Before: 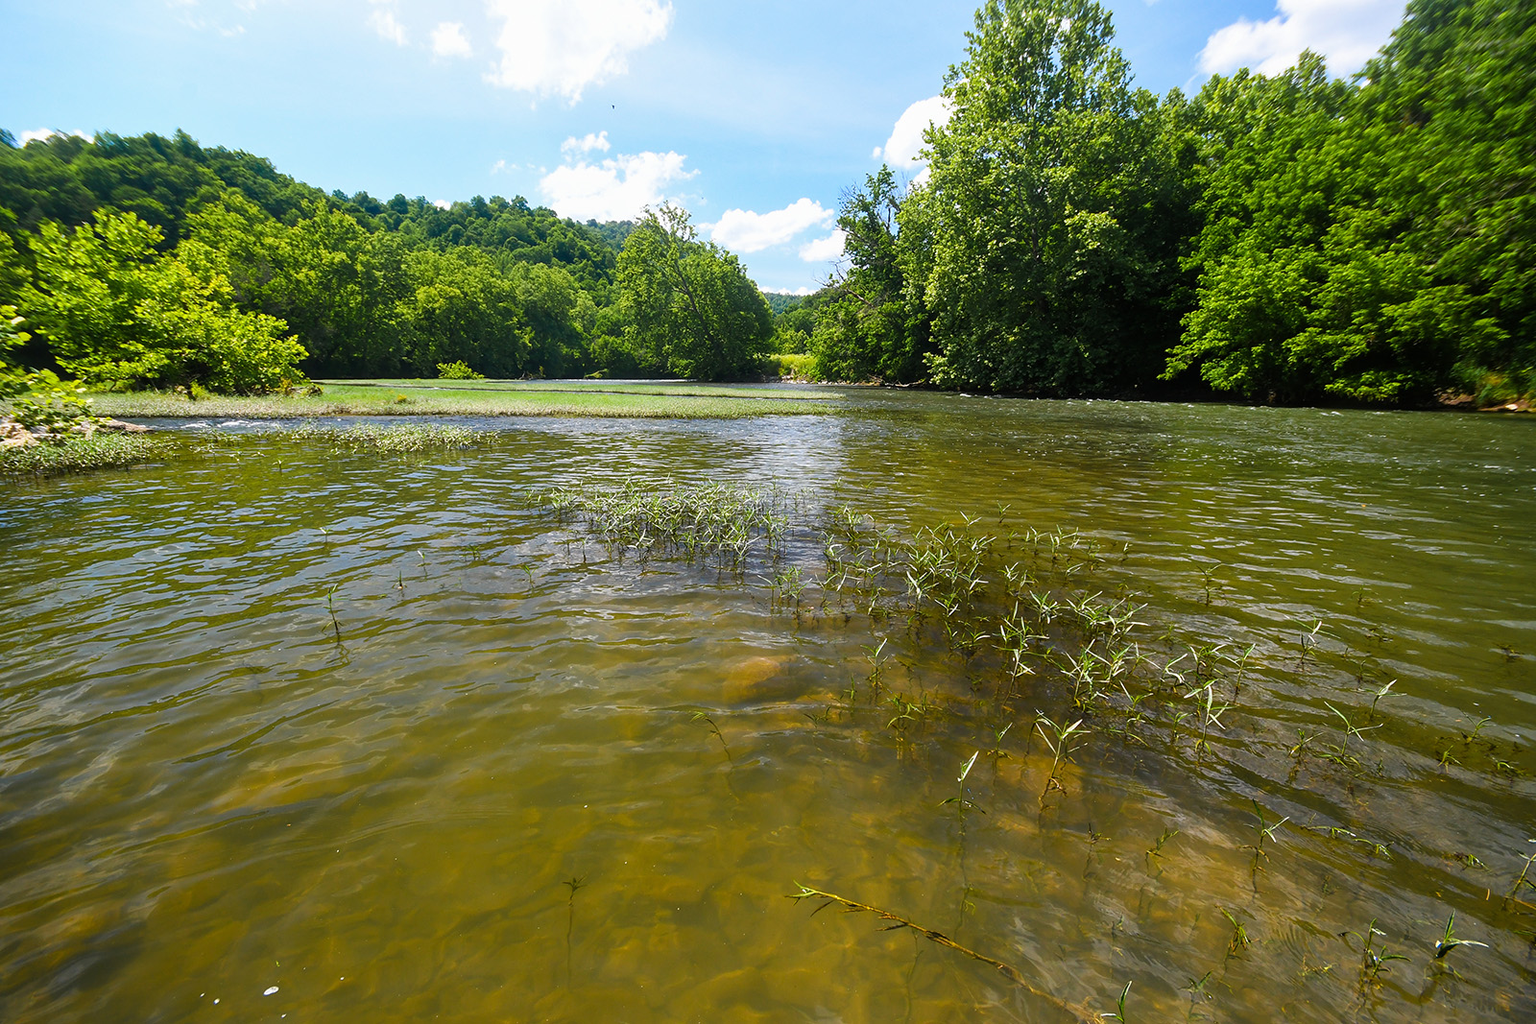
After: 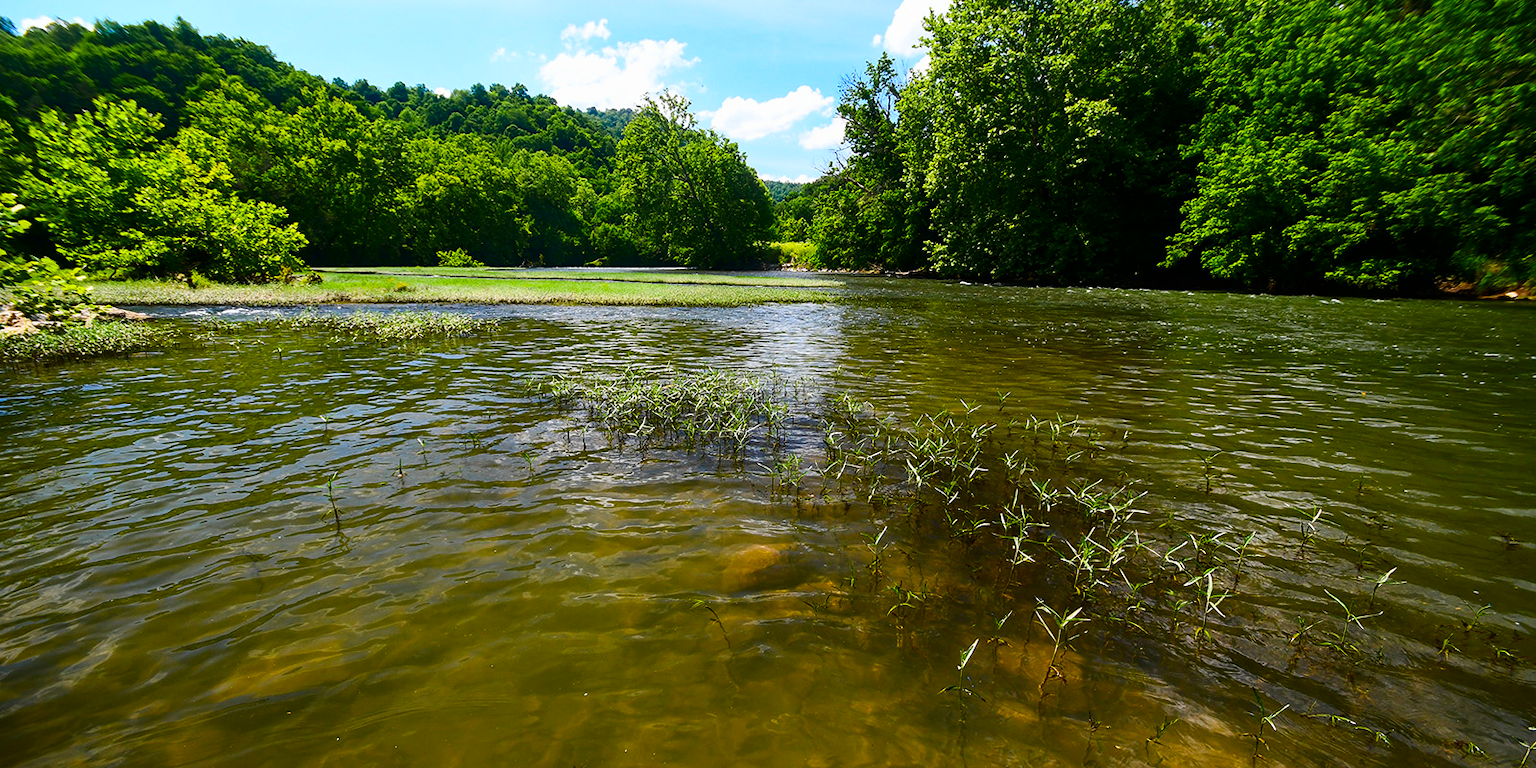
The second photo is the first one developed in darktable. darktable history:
color correction: saturation 1.1
crop: top 11.038%, bottom 13.962%
contrast brightness saturation: contrast 0.19, brightness -0.11, saturation 0.21
